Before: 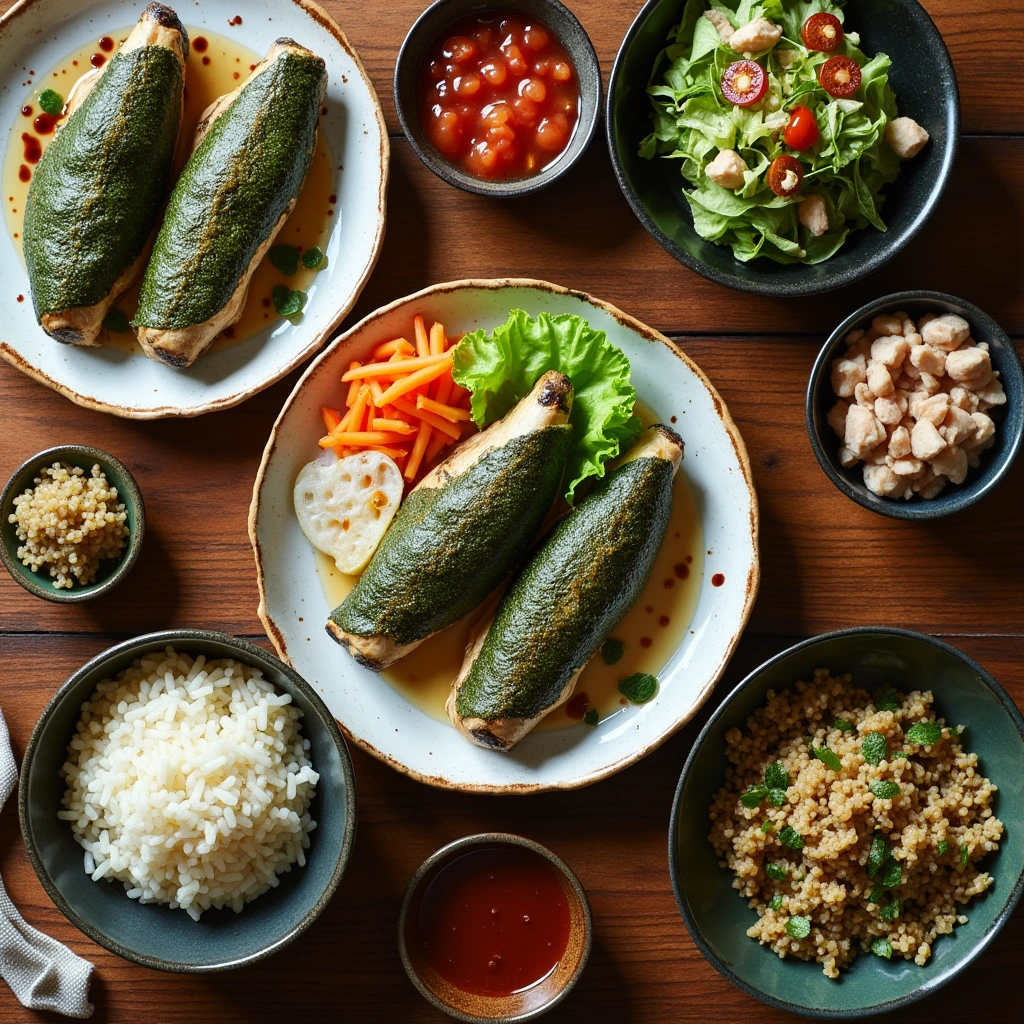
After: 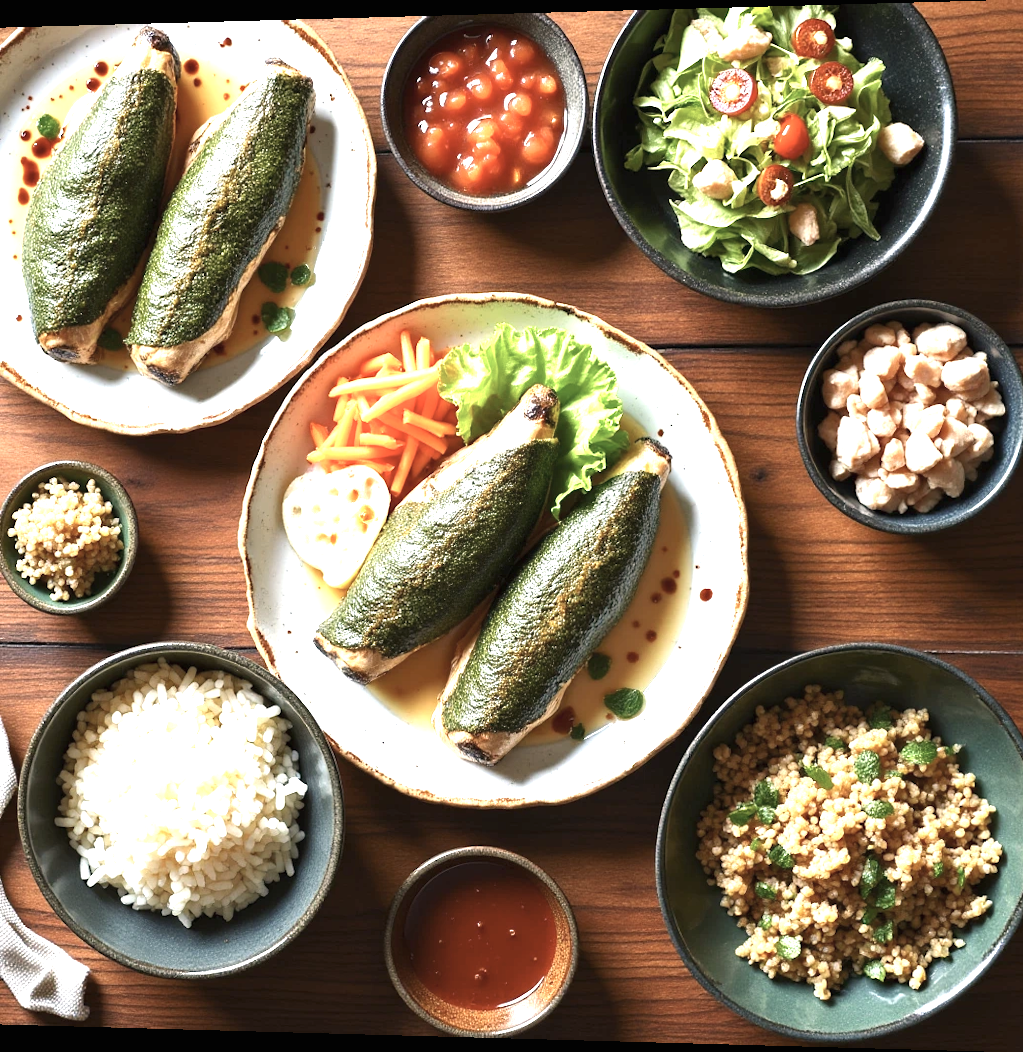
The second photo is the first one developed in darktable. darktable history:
exposure: black level correction 0, exposure 1.45 EV, compensate exposure bias true, compensate highlight preservation false
color correction: highlights a* 5.59, highlights b* 5.24, saturation 0.68
rotate and perspective: lens shift (horizontal) -0.055, automatic cropping off
